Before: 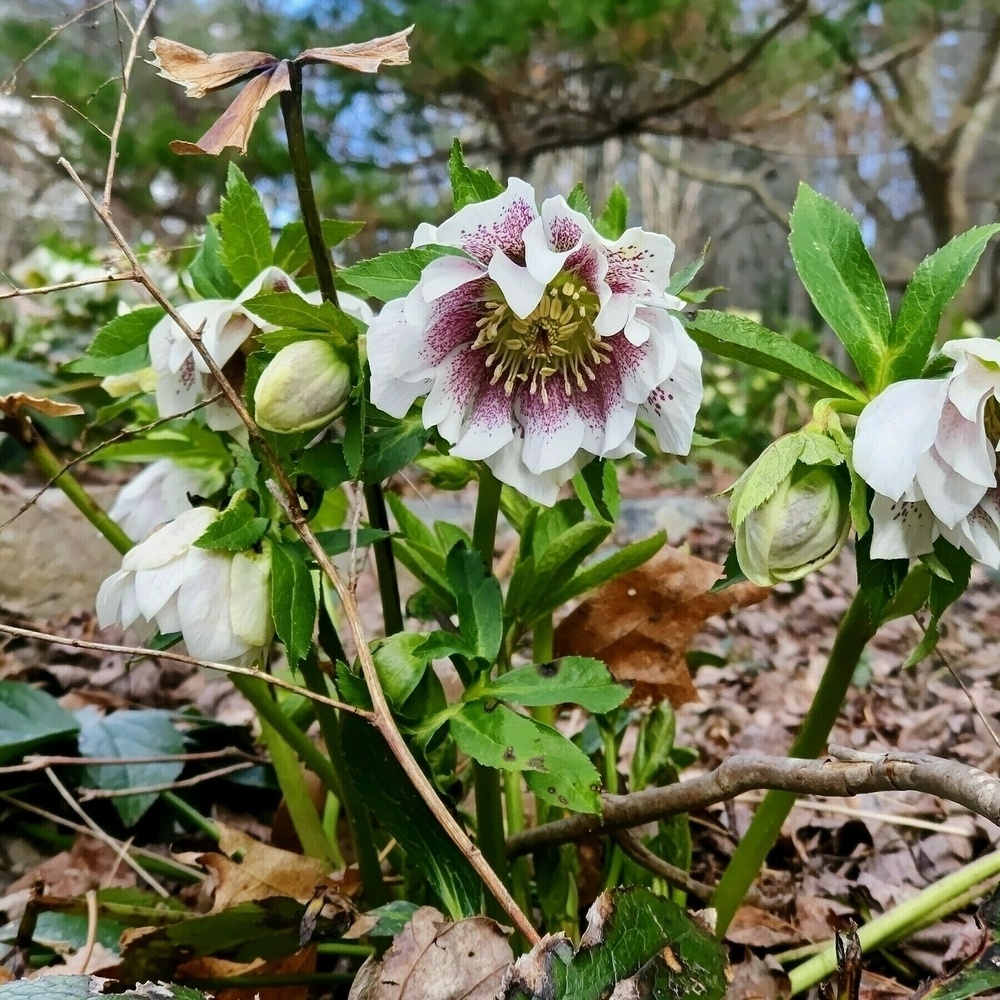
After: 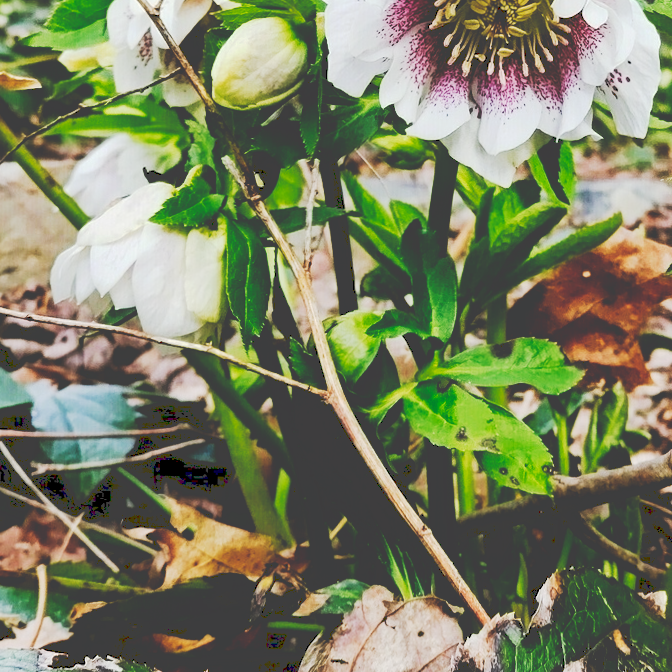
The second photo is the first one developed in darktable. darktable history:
tone curve: curves: ch0 [(0, 0) (0.003, 0.26) (0.011, 0.26) (0.025, 0.26) (0.044, 0.257) (0.069, 0.257) (0.1, 0.257) (0.136, 0.255) (0.177, 0.258) (0.224, 0.272) (0.277, 0.294) (0.335, 0.346) (0.399, 0.422) (0.468, 0.536) (0.543, 0.657) (0.623, 0.757) (0.709, 0.823) (0.801, 0.872) (0.898, 0.92) (1, 1)], preserve colors none
crop and rotate: angle -0.82°, left 3.85%, top 31.828%, right 27.992%
exposure: compensate highlight preservation false
